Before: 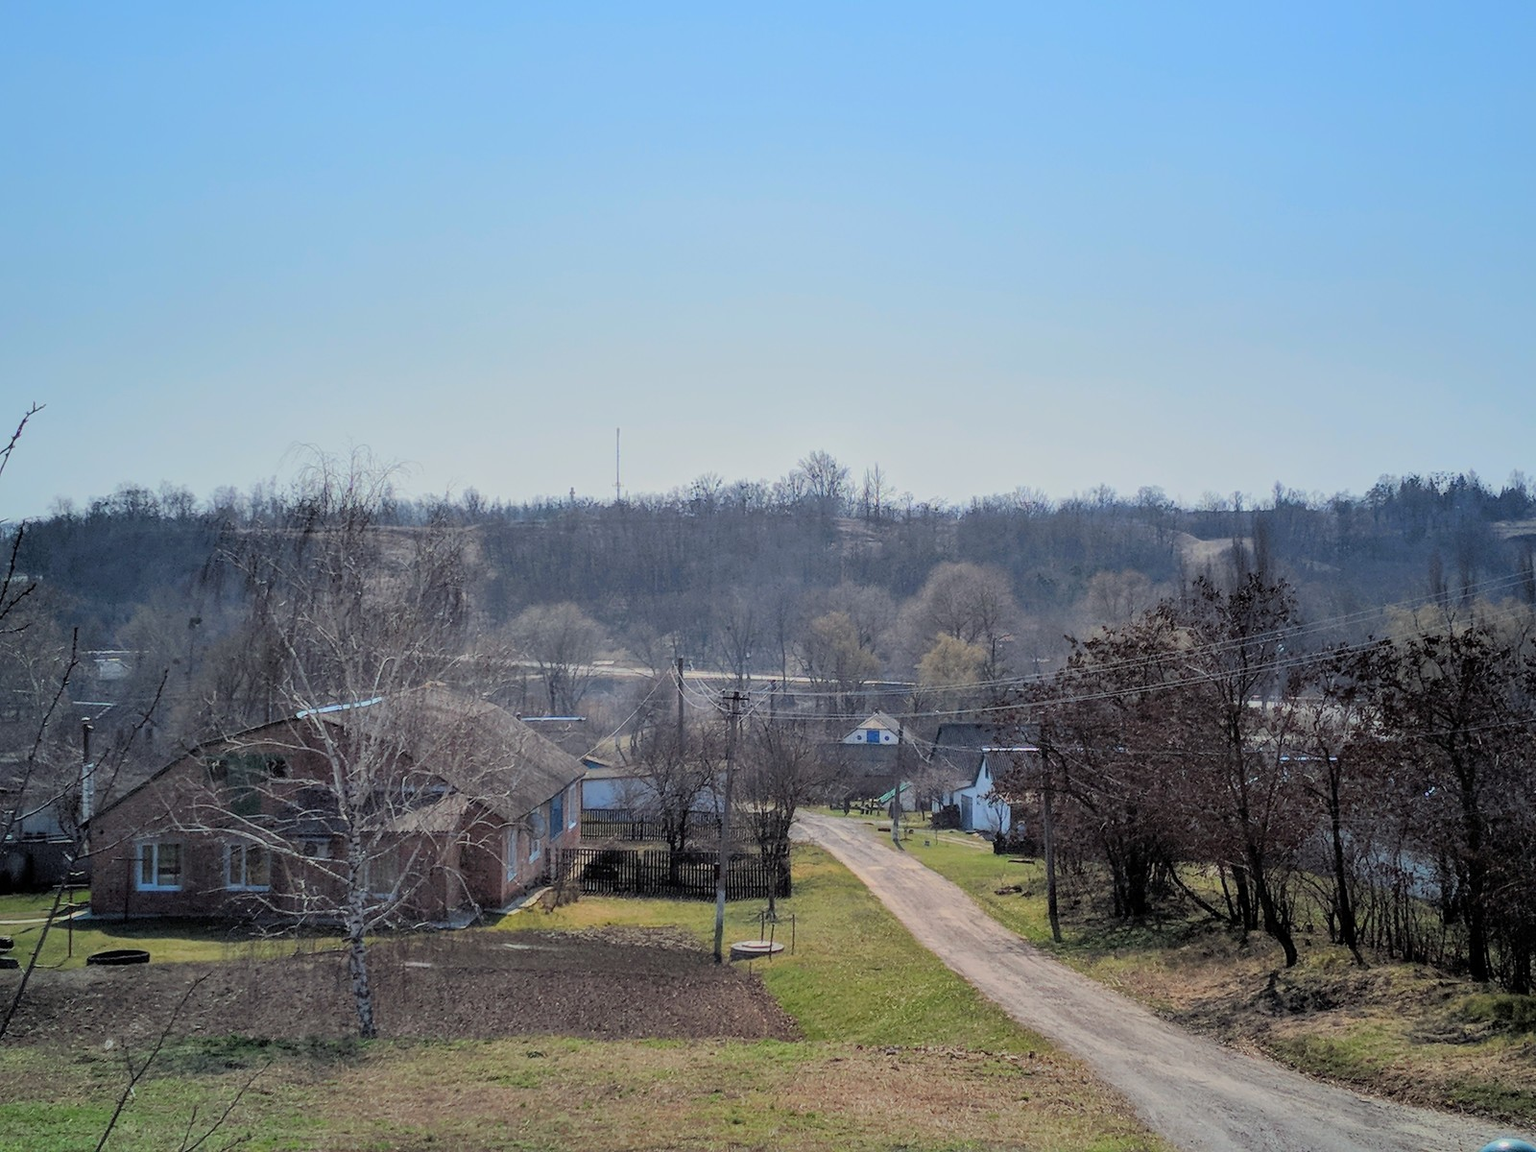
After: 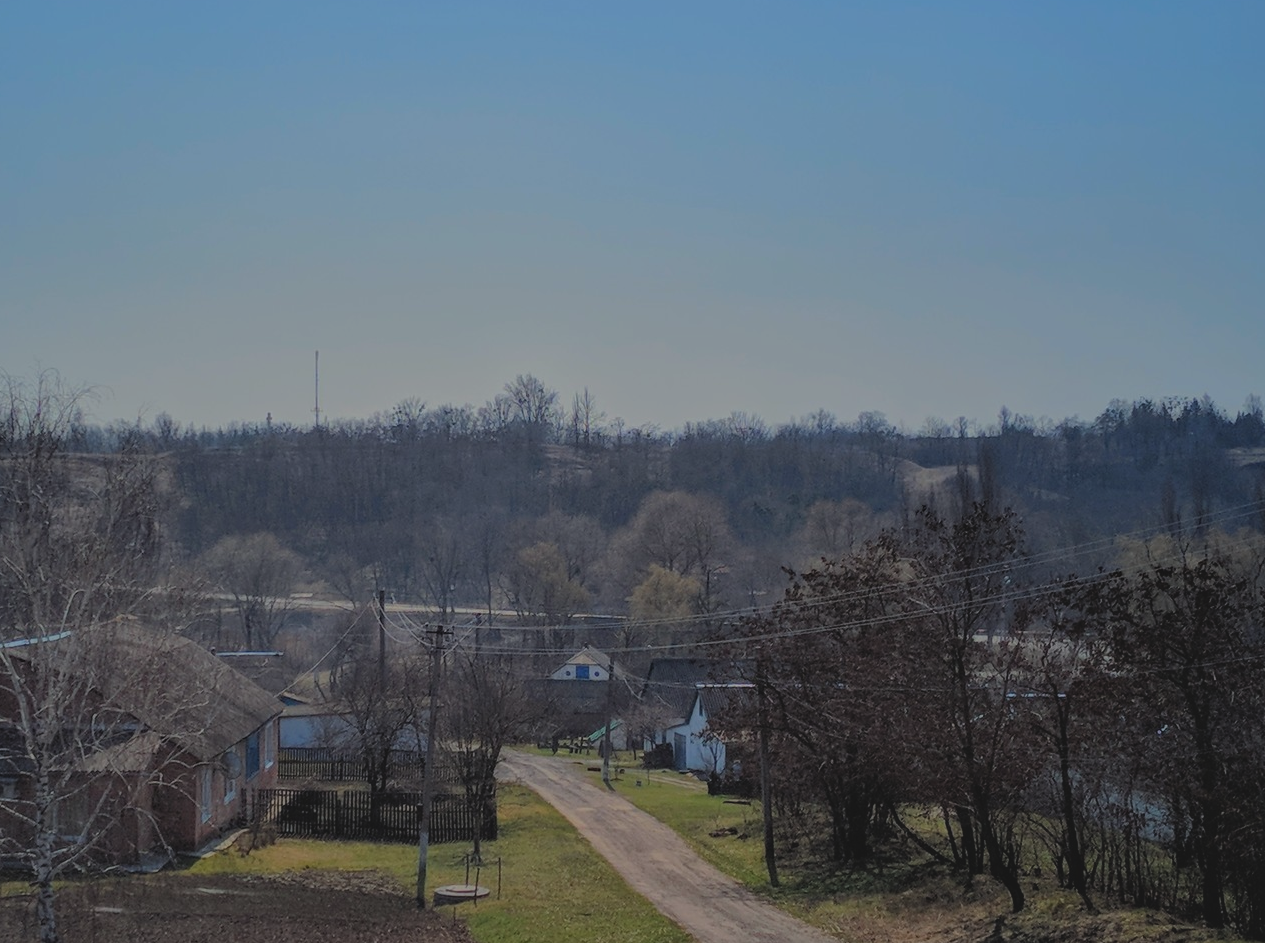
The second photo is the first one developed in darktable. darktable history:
crop and rotate: left 20.475%, top 7.929%, right 0.46%, bottom 13.427%
exposure: black level correction -0.018, exposure -1.02 EV, compensate exposure bias true, compensate highlight preservation false
haze removal: compatibility mode true, adaptive false
